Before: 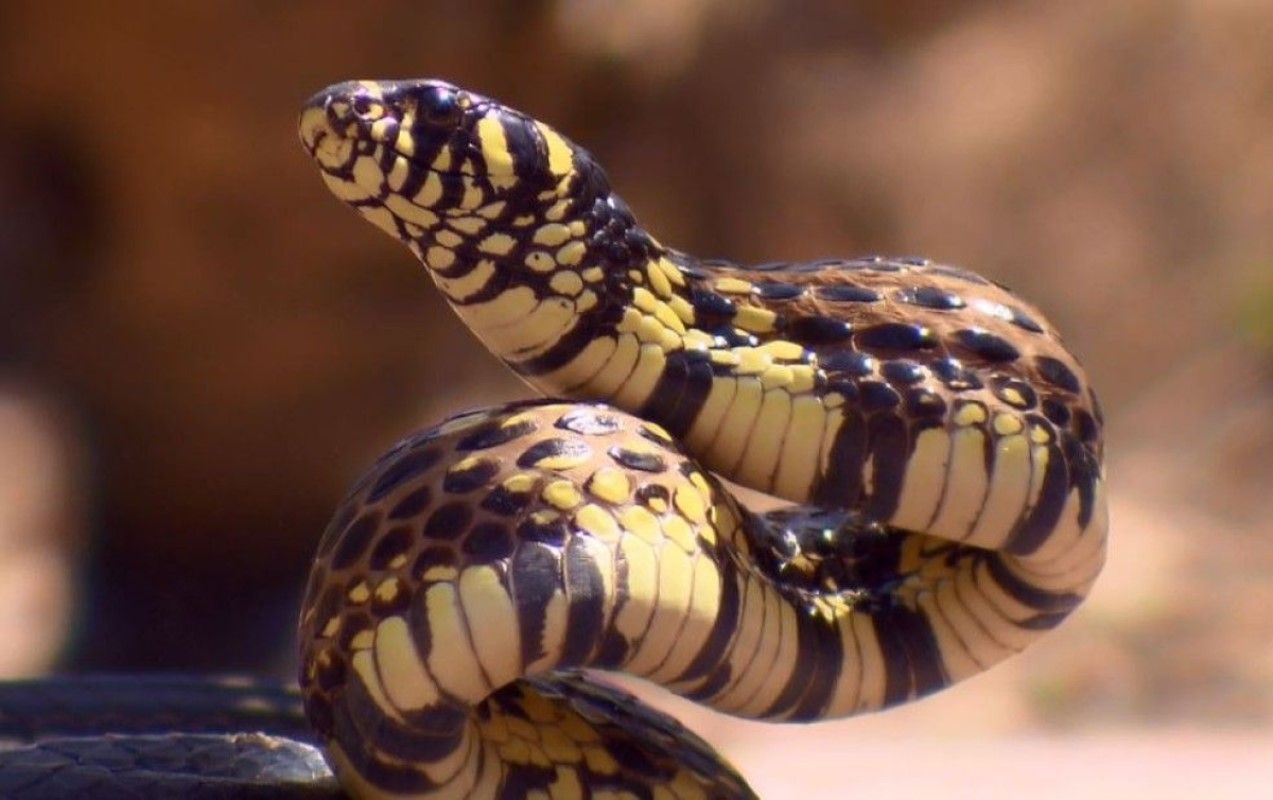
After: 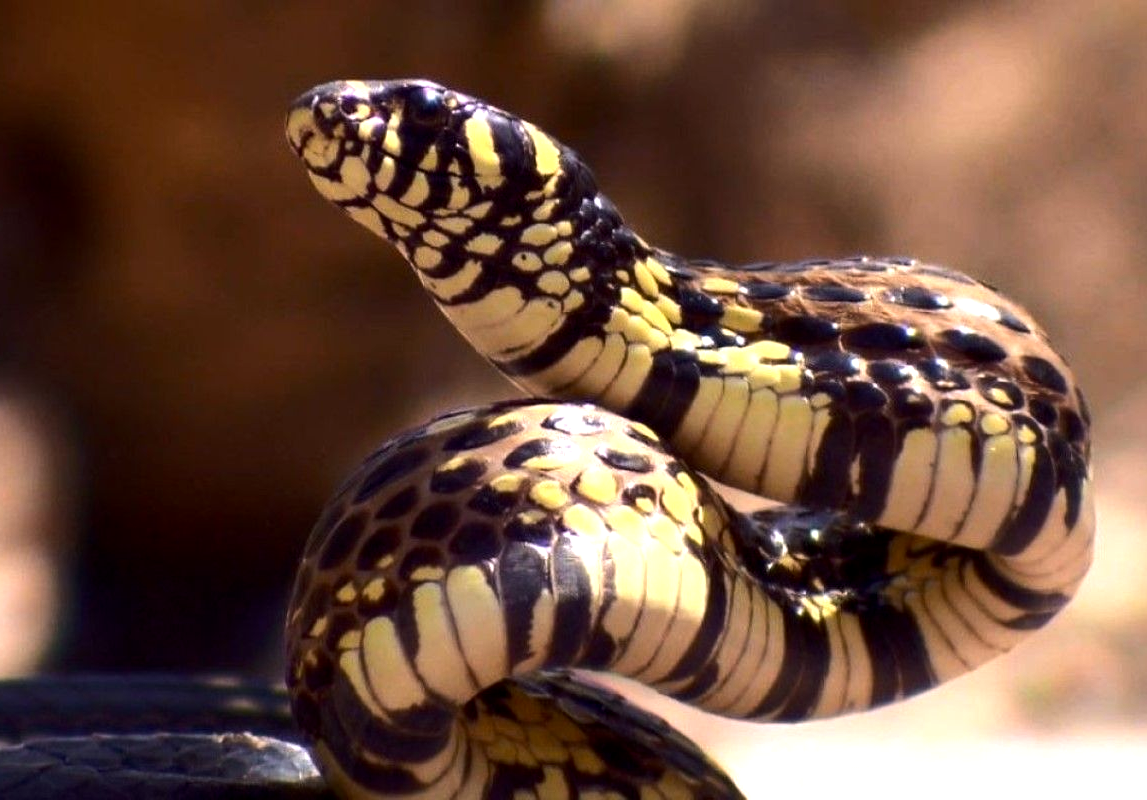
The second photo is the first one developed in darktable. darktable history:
exposure: black level correction 0.005, exposure 0.001 EV, compensate highlight preservation false
tone equalizer: -8 EV -0.75 EV, -7 EV -0.7 EV, -6 EV -0.6 EV, -5 EV -0.4 EV, -3 EV 0.4 EV, -2 EV 0.6 EV, -1 EV 0.7 EV, +0 EV 0.75 EV, edges refinement/feathering 500, mask exposure compensation -1.57 EV, preserve details no
crop and rotate: left 1.088%, right 8.807%
